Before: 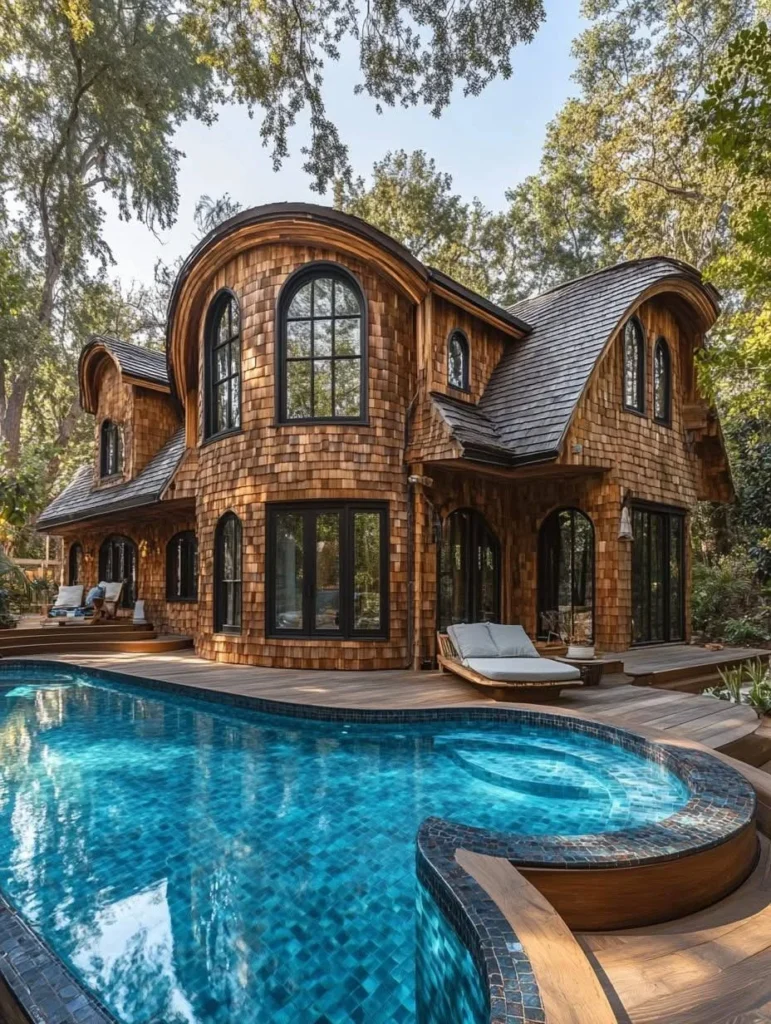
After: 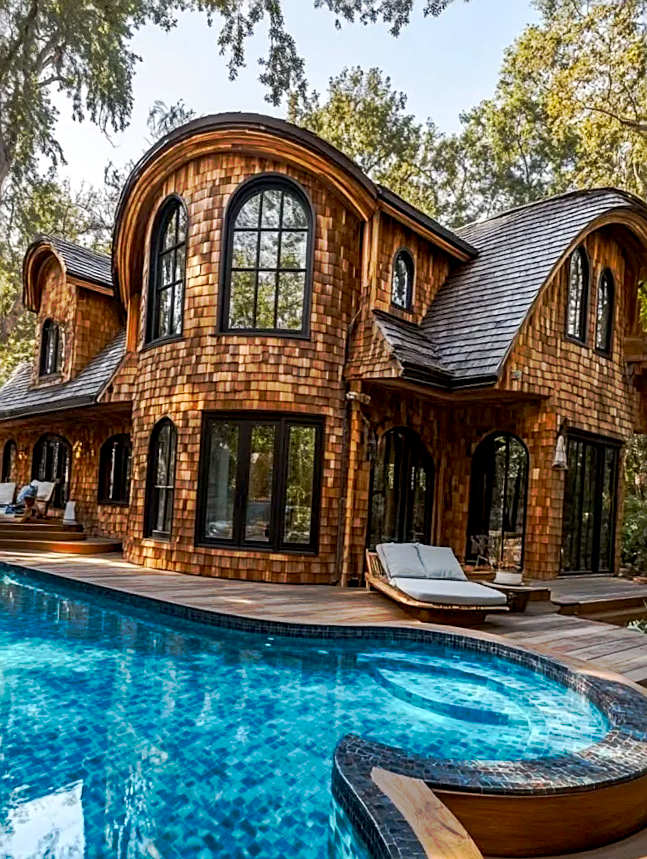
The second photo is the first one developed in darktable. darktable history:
white balance: emerald 1
exposure: black level correction 0.007, exposure 0.093 EV, compensate highlight preservation false
color balance: output saturation 110%
crop and rotate: angle -3.27°, left 5.211%, top 5.211%, right 4.607%, bottom 4.607%
tone curve: curves: ch0 [(0, 0) (0.003, 0.003) (0.011, 0.011) (0.025, 0.024) (0.044, 0.044) (0.069, 0.068) (0.1, 0.098) (0.136, 0.133) (0.177, 0.174) (0.224, 0.22) (0.277, 0.272) (0.335, 0.329) (0.399, 0.392) (0.468, 0.46) (0.543, 0.607) (0.623, 0.676) (0.709, 0.75) (0.801, 0.828) (0.898, 0.912) (1, 1)], preserve colors none
sharpen: on, module defaults
